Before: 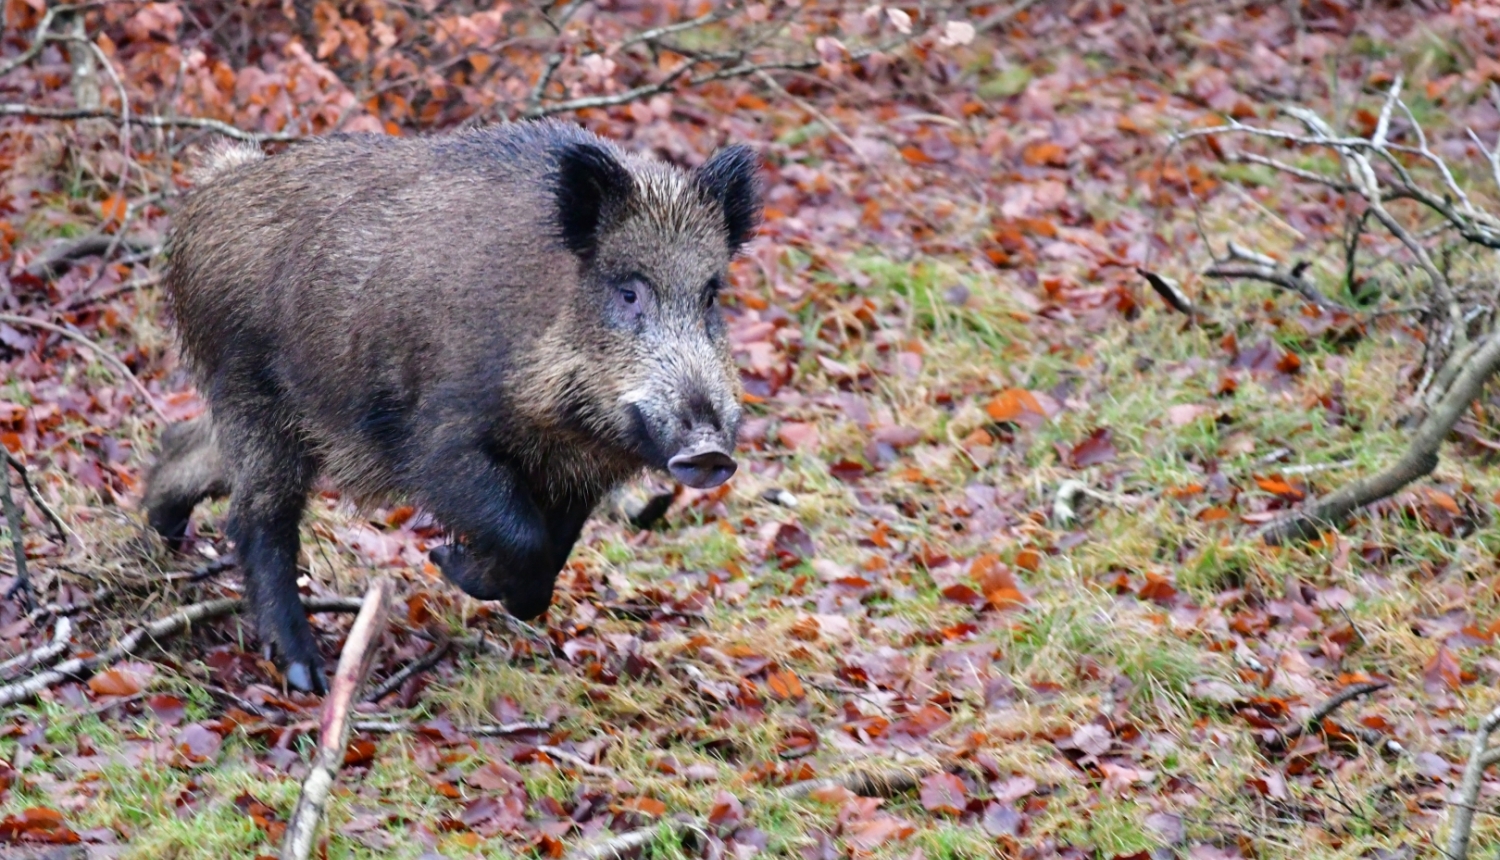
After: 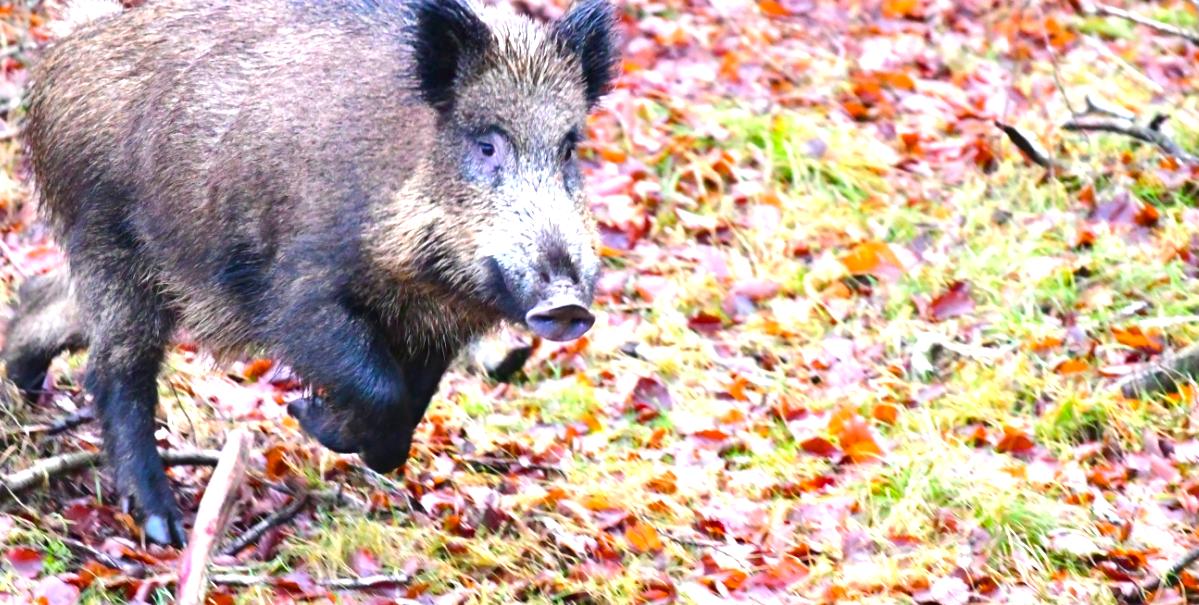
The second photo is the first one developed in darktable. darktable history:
color balance rgb: perceptual saturation grading › global saturation 29.767%
crop: left 9.509%, top 17.159%, right 10.535%, bottom 12.398%
exposure: black level correction 0, exposure 1.2 EV, compensate highlight preservation false
